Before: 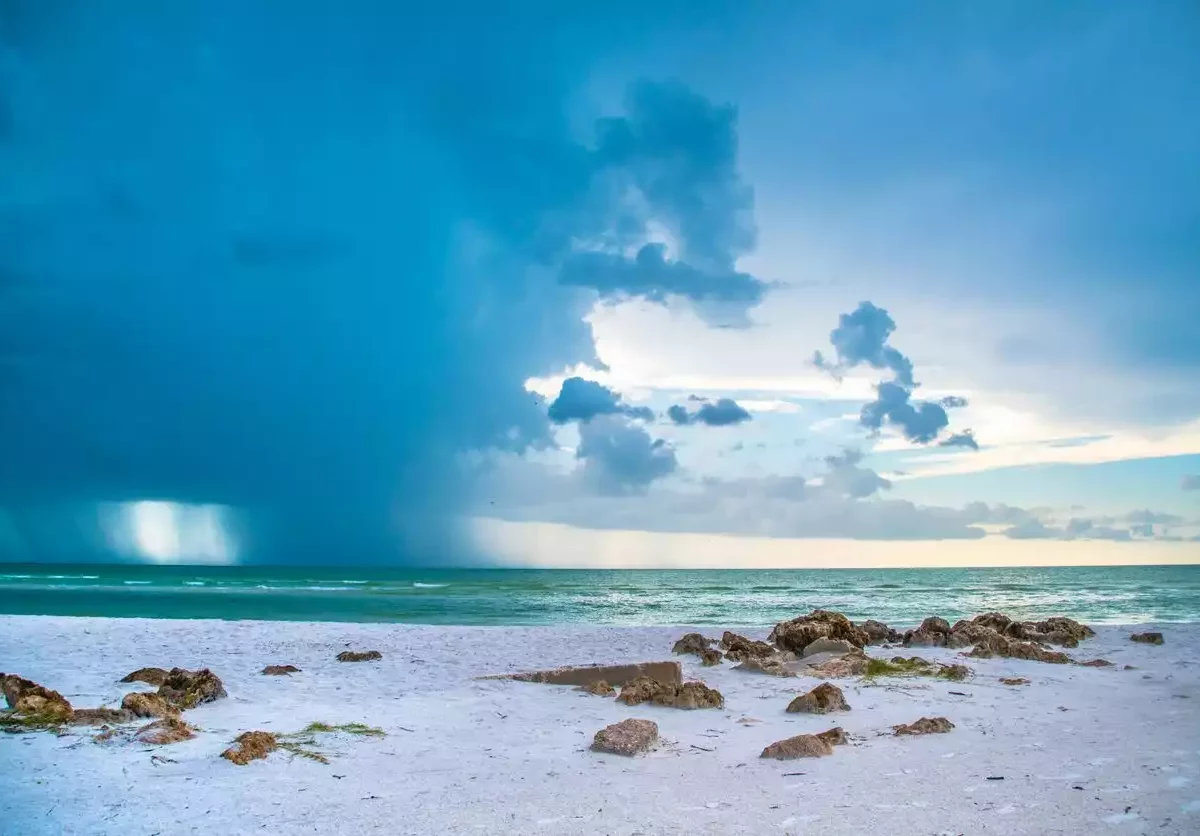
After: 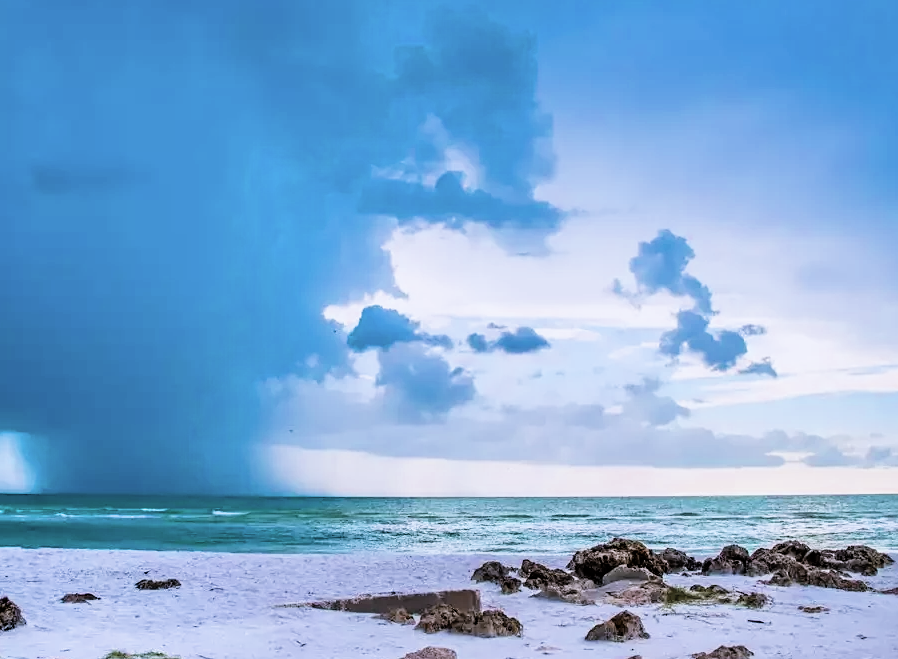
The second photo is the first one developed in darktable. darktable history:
white balance: red 1, blue 1
filmic rgb: black relative exposure -5 EV, white relative exposure 3.2 EV, hardness 3.42, contrast 1.2, highlights saturation mix -30%
color zones: curves: ch0 [(0.11, 0.396) (0.195, 0.36) (0.25, 0.5) (0.303, 0.412) (0.357, 0.544) (0.75, 0.5) (0.967, 0.328)]; ch1 [(0, 0.468) (0.112, 0.512) (0.202, 0.6) (0.25, 0.5) (0.307, 0.352) (0.357, 0.544) (0.75, 0.5) (0.963, 0.524)]
sharpen: amount 0.2
crop: left 16.768%, top 8.653%, right 8.362%, bottom 12.485%
contrast brightness saturation: saturation -0.17
color calibration: output R [0.999, 0.026, -0.11, 0], output G [-0.019, 1.037, -0.099, 0], output B [0.022, -0.023, 0.902, 0], illuminant custom, x 0.367, y 0.392, temperature 4437.75 K, clip negative RGB from gamut false
tone equalizer: -8 EV -0.417 EV, -7 EV -0.389 EV, -6 EV -0.333 EV, -5 EV -0.222 EV, -3 EV 0.222 EV, -2 EV 0.333 EV, -1 EV 0.389 EV, +0 EV 0.417 EV, edges refinement/feathering 500, mask exposure compensation -1.57 EV, preserve details no
